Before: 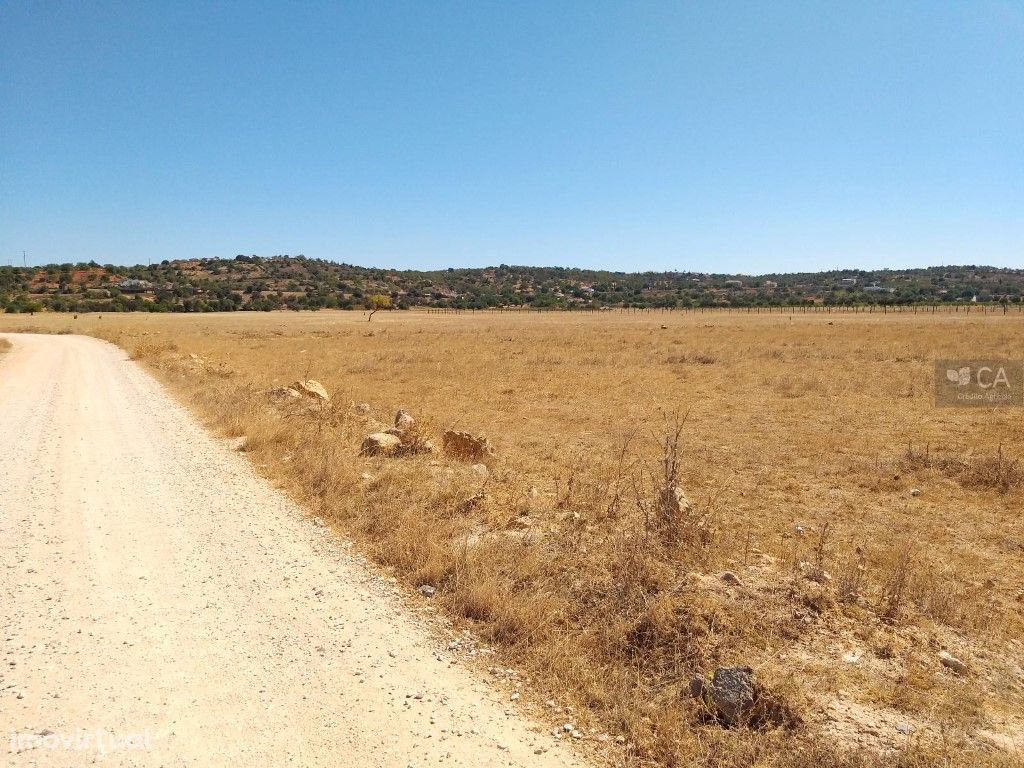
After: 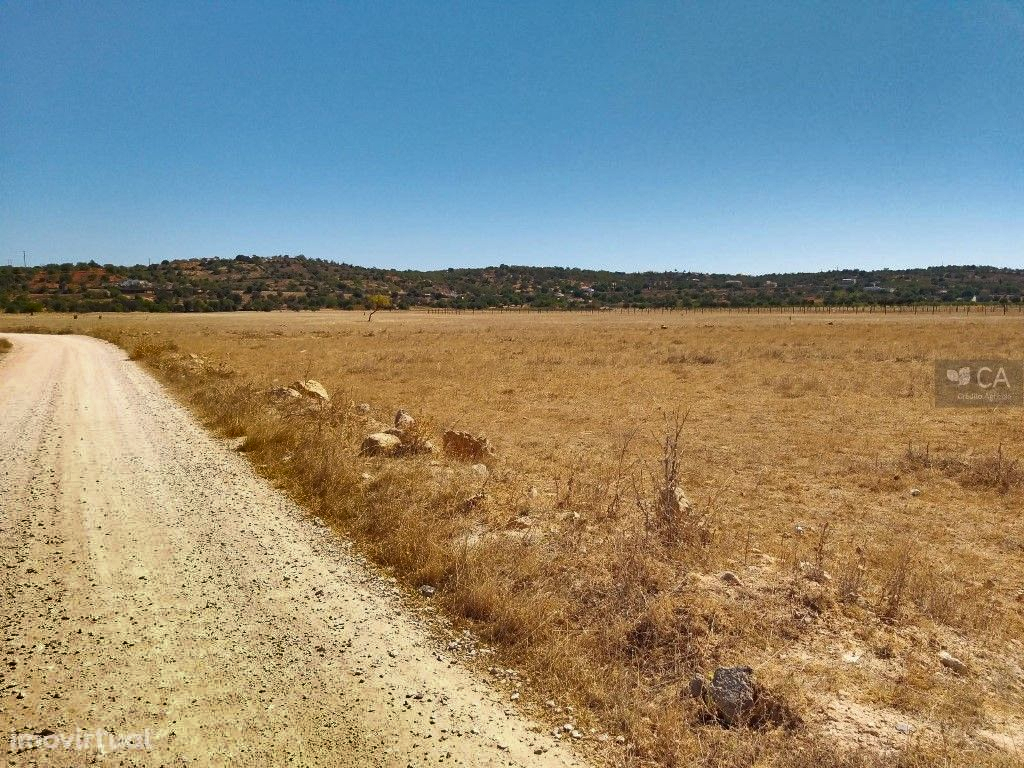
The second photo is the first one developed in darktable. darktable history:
shadows and highlights: shadows 20.84, highlights -81.98, soften with gaussian
